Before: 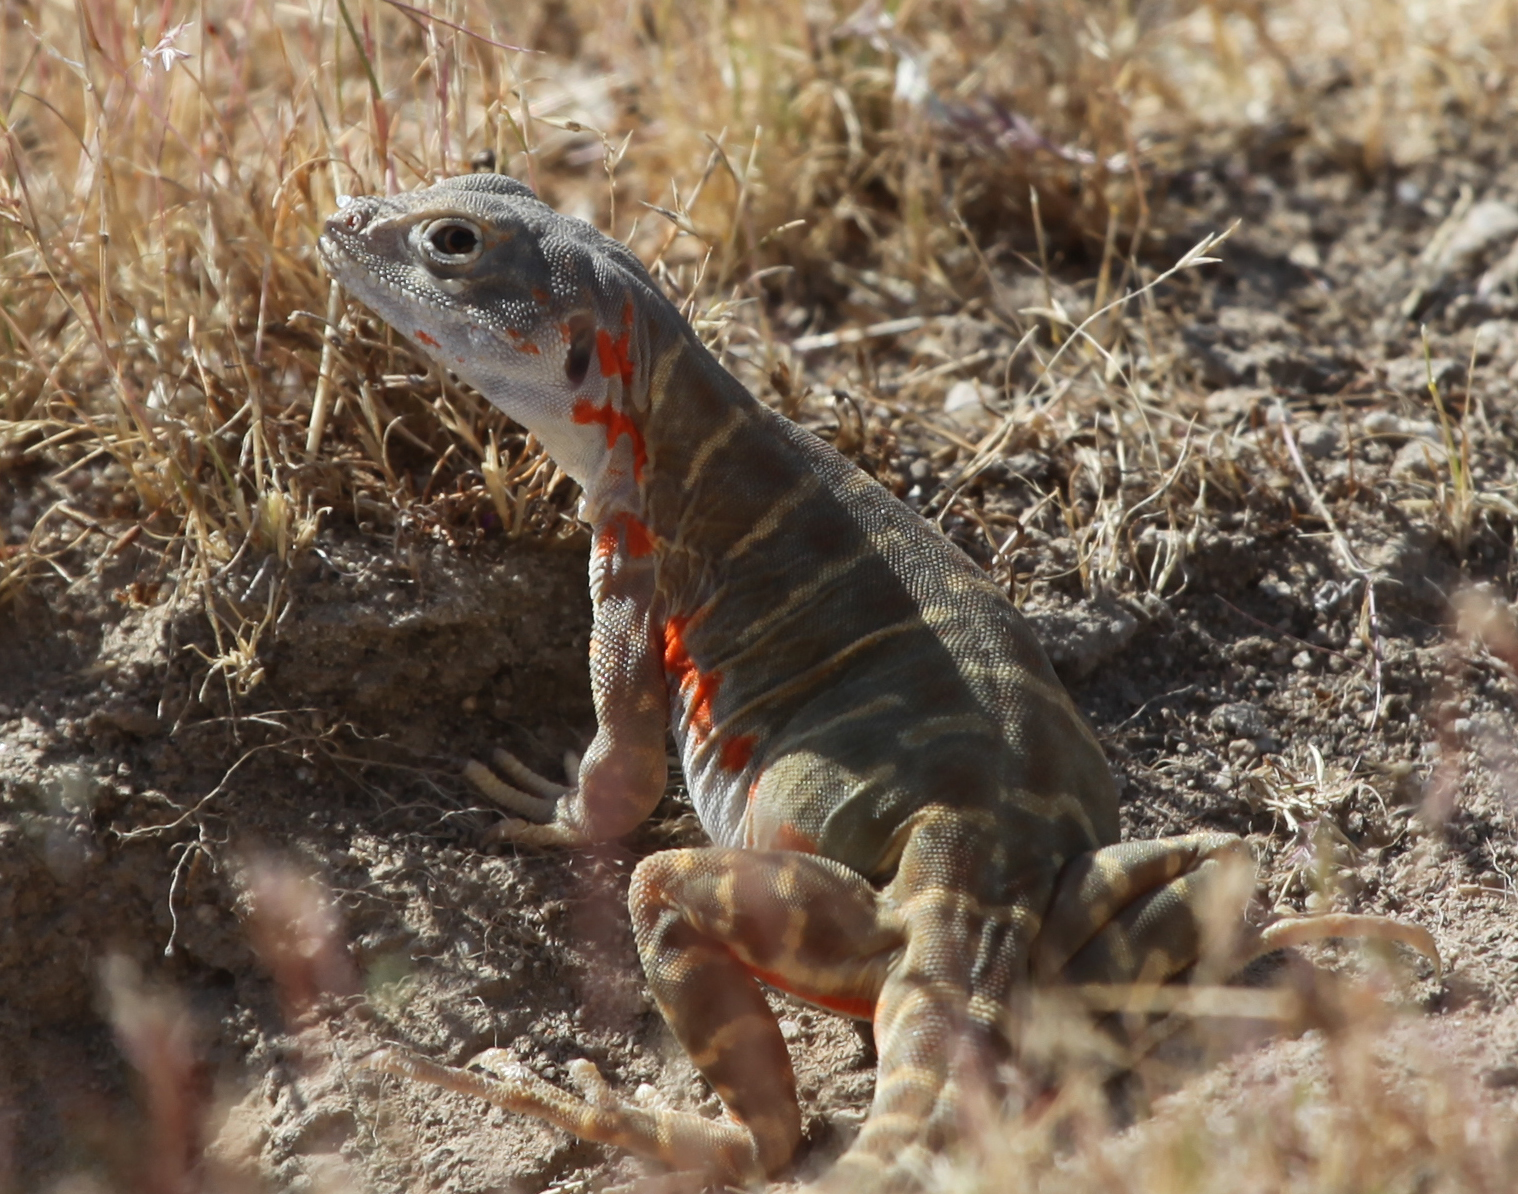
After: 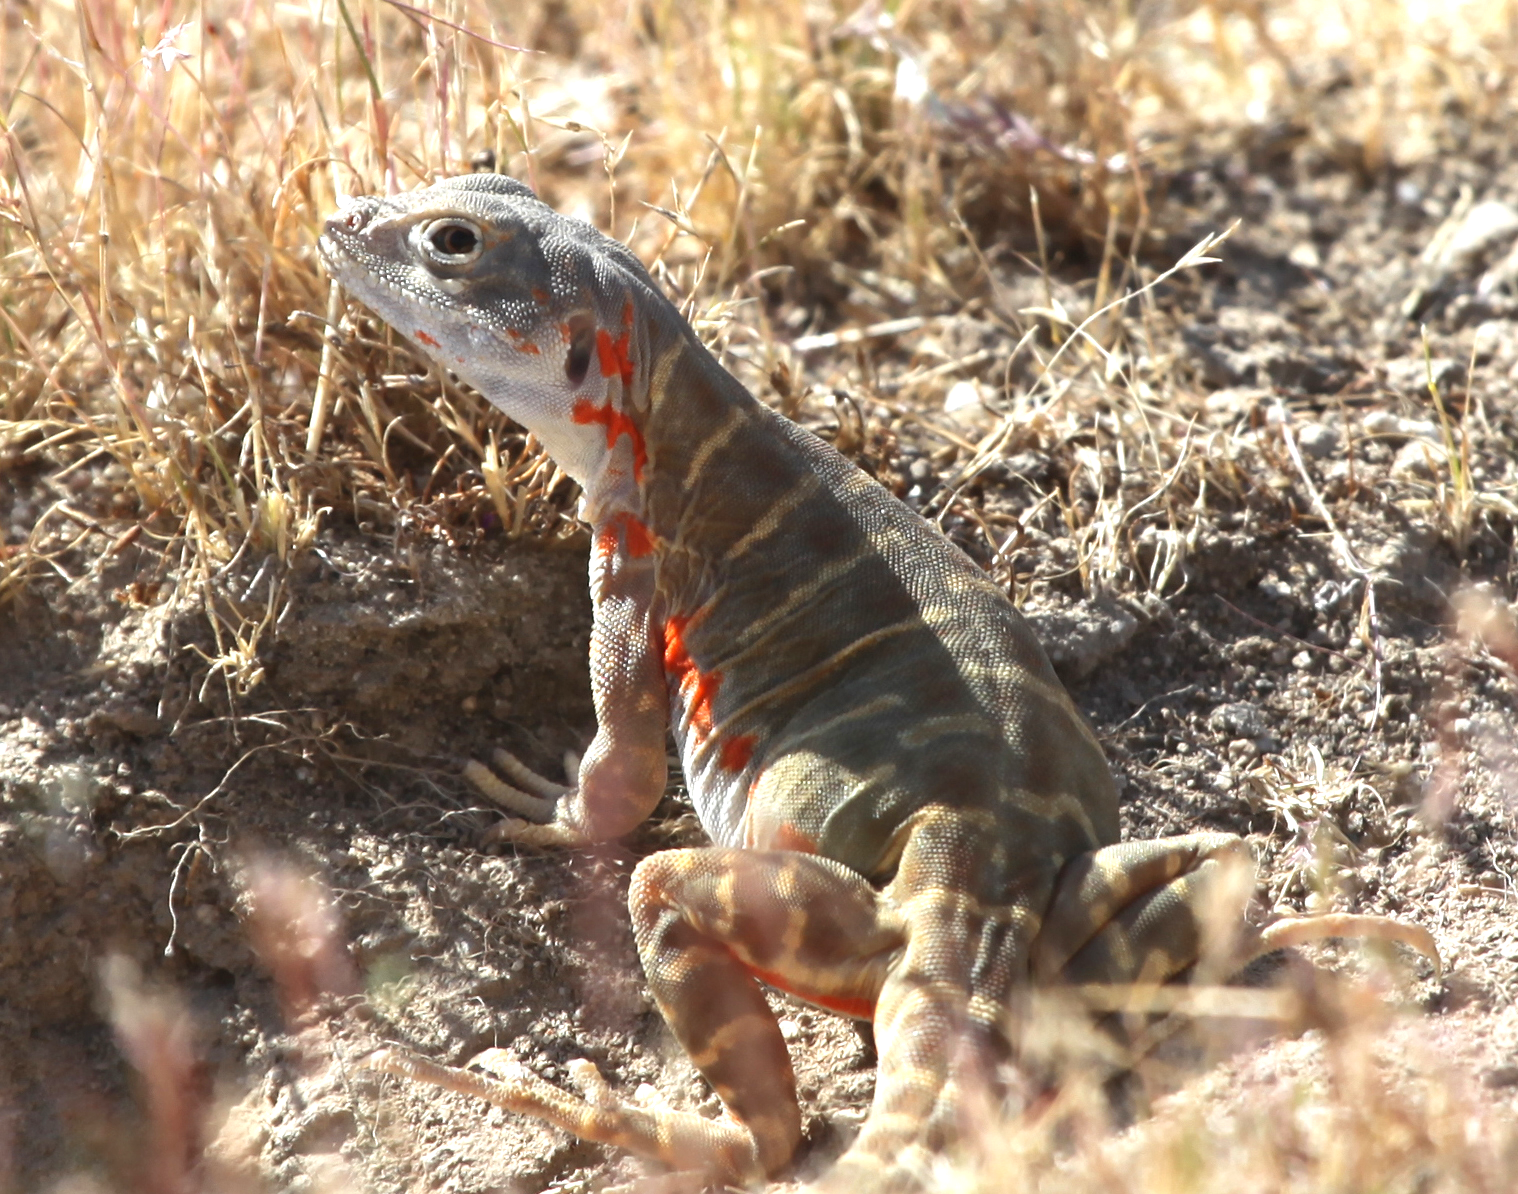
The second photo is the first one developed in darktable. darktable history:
exposure: black level correction 0, exposure 0.891 EV, compensate exposure bias true, compensate highlight preservation false
tone equalizer: edges refinement/feathering 500, mask exposure compensation -1.57 EV, preserve details no
